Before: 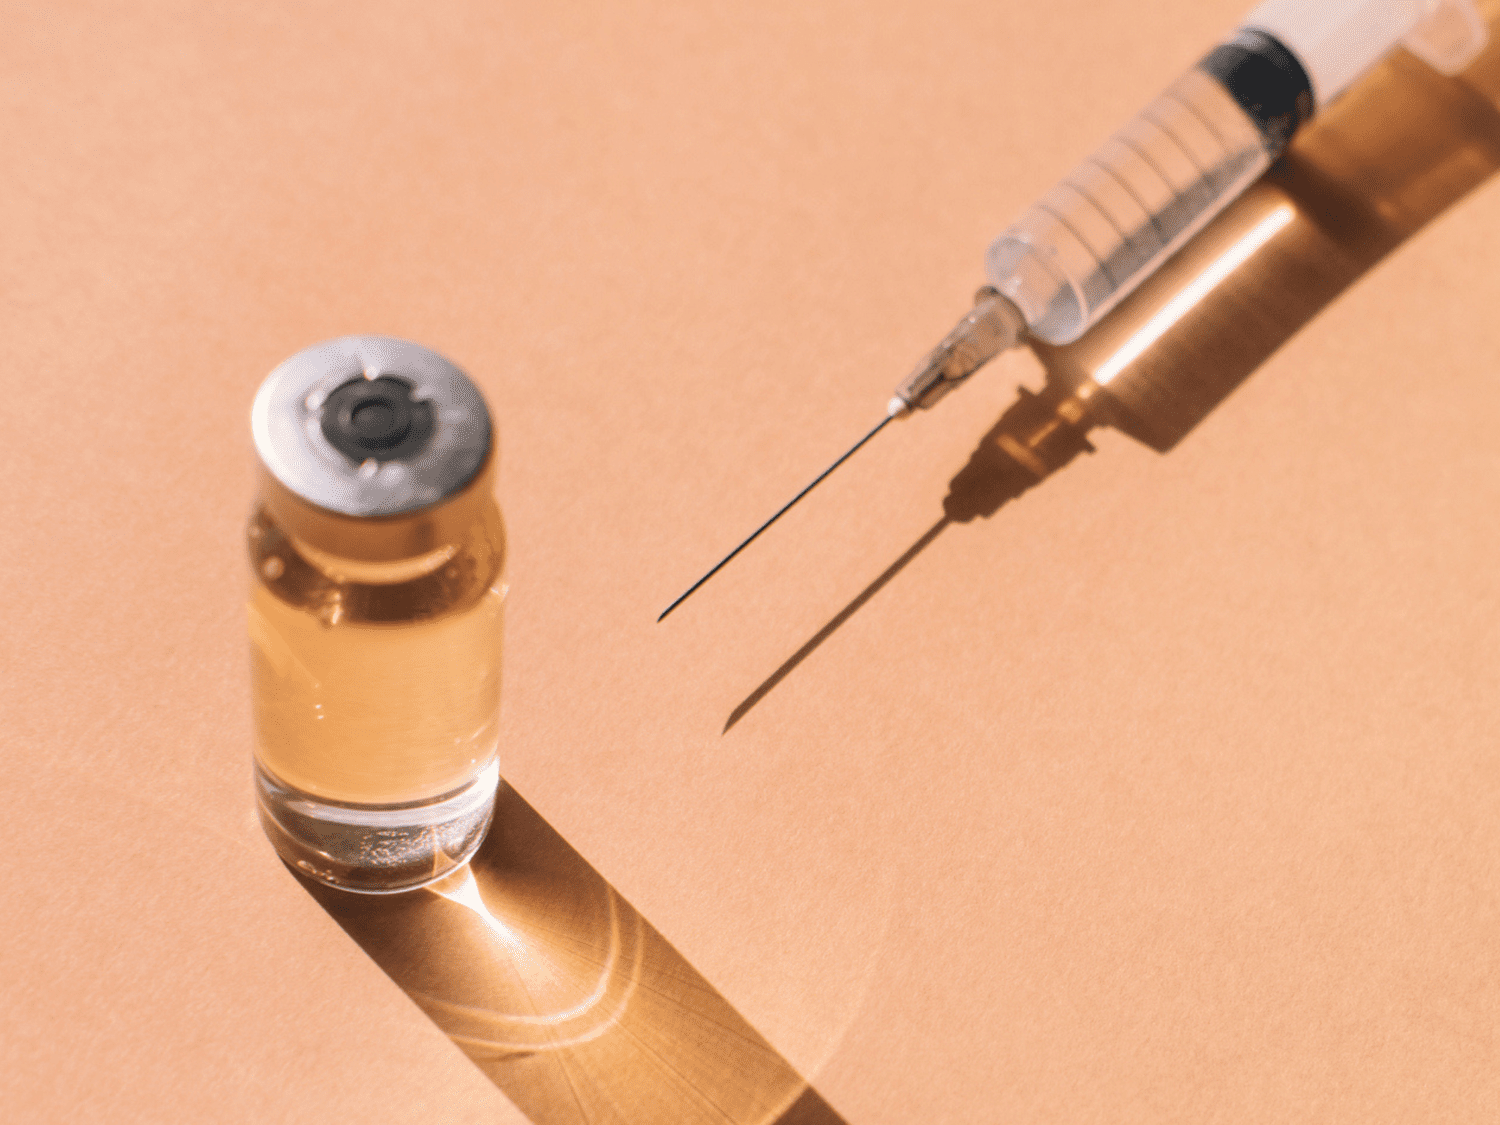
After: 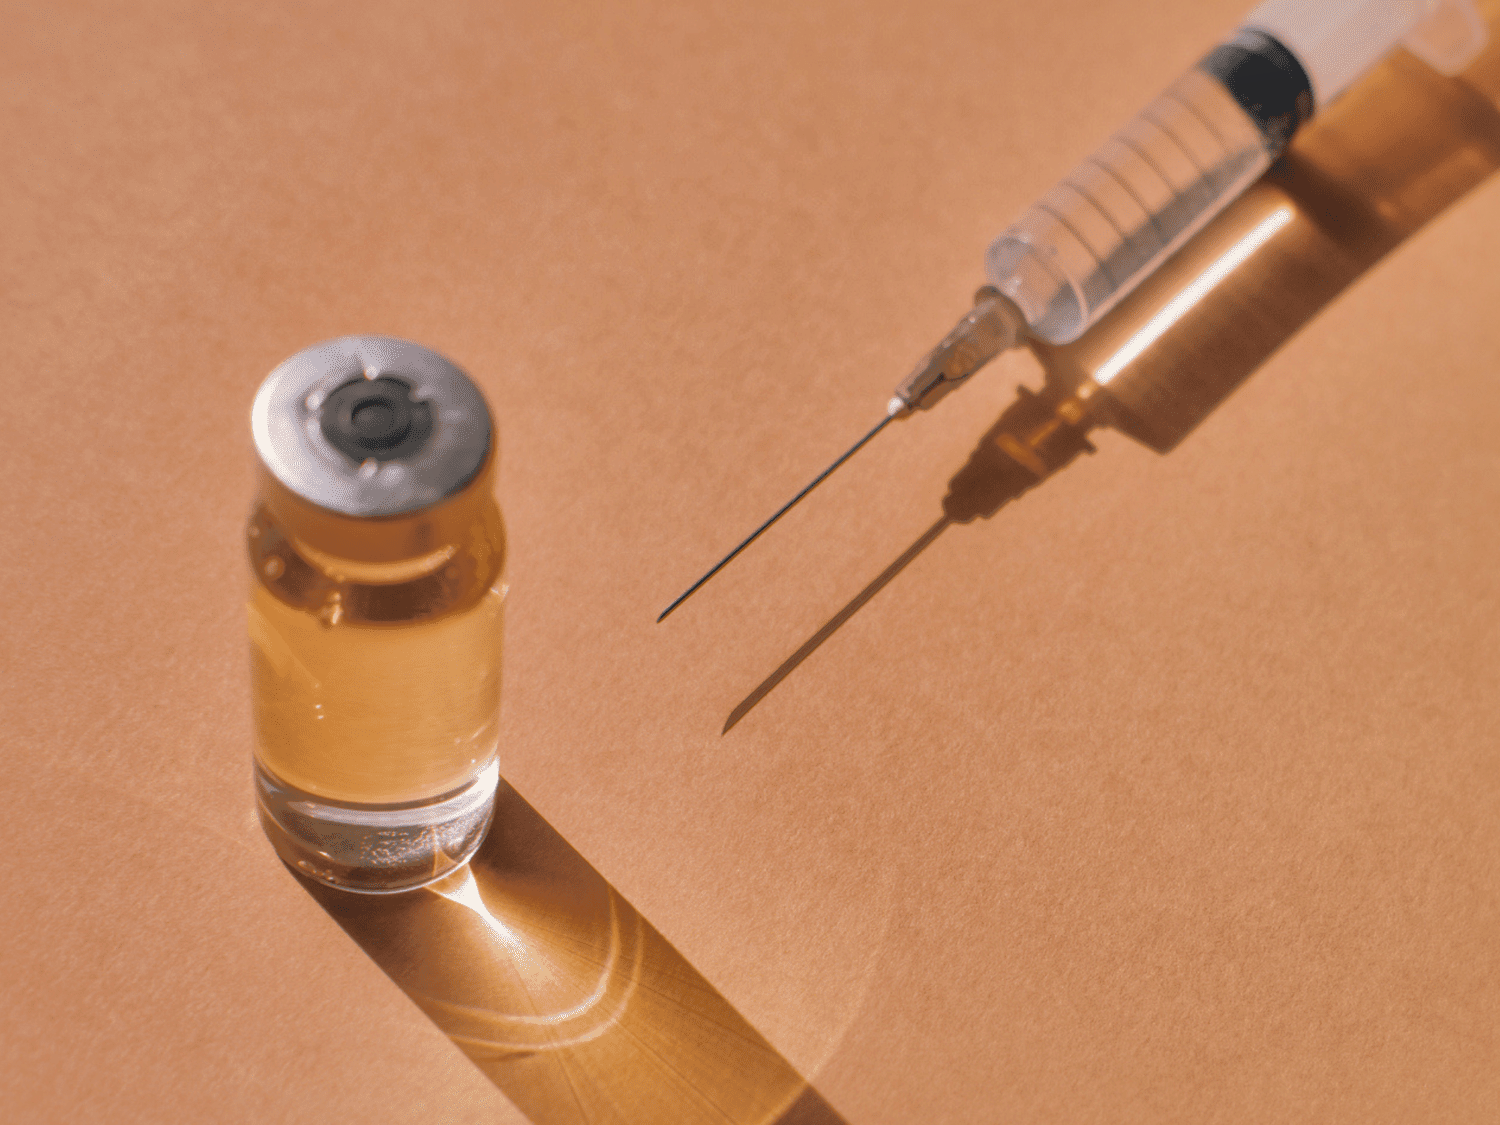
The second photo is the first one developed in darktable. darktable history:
shadows and highlights: shadows 25, highlights -70
